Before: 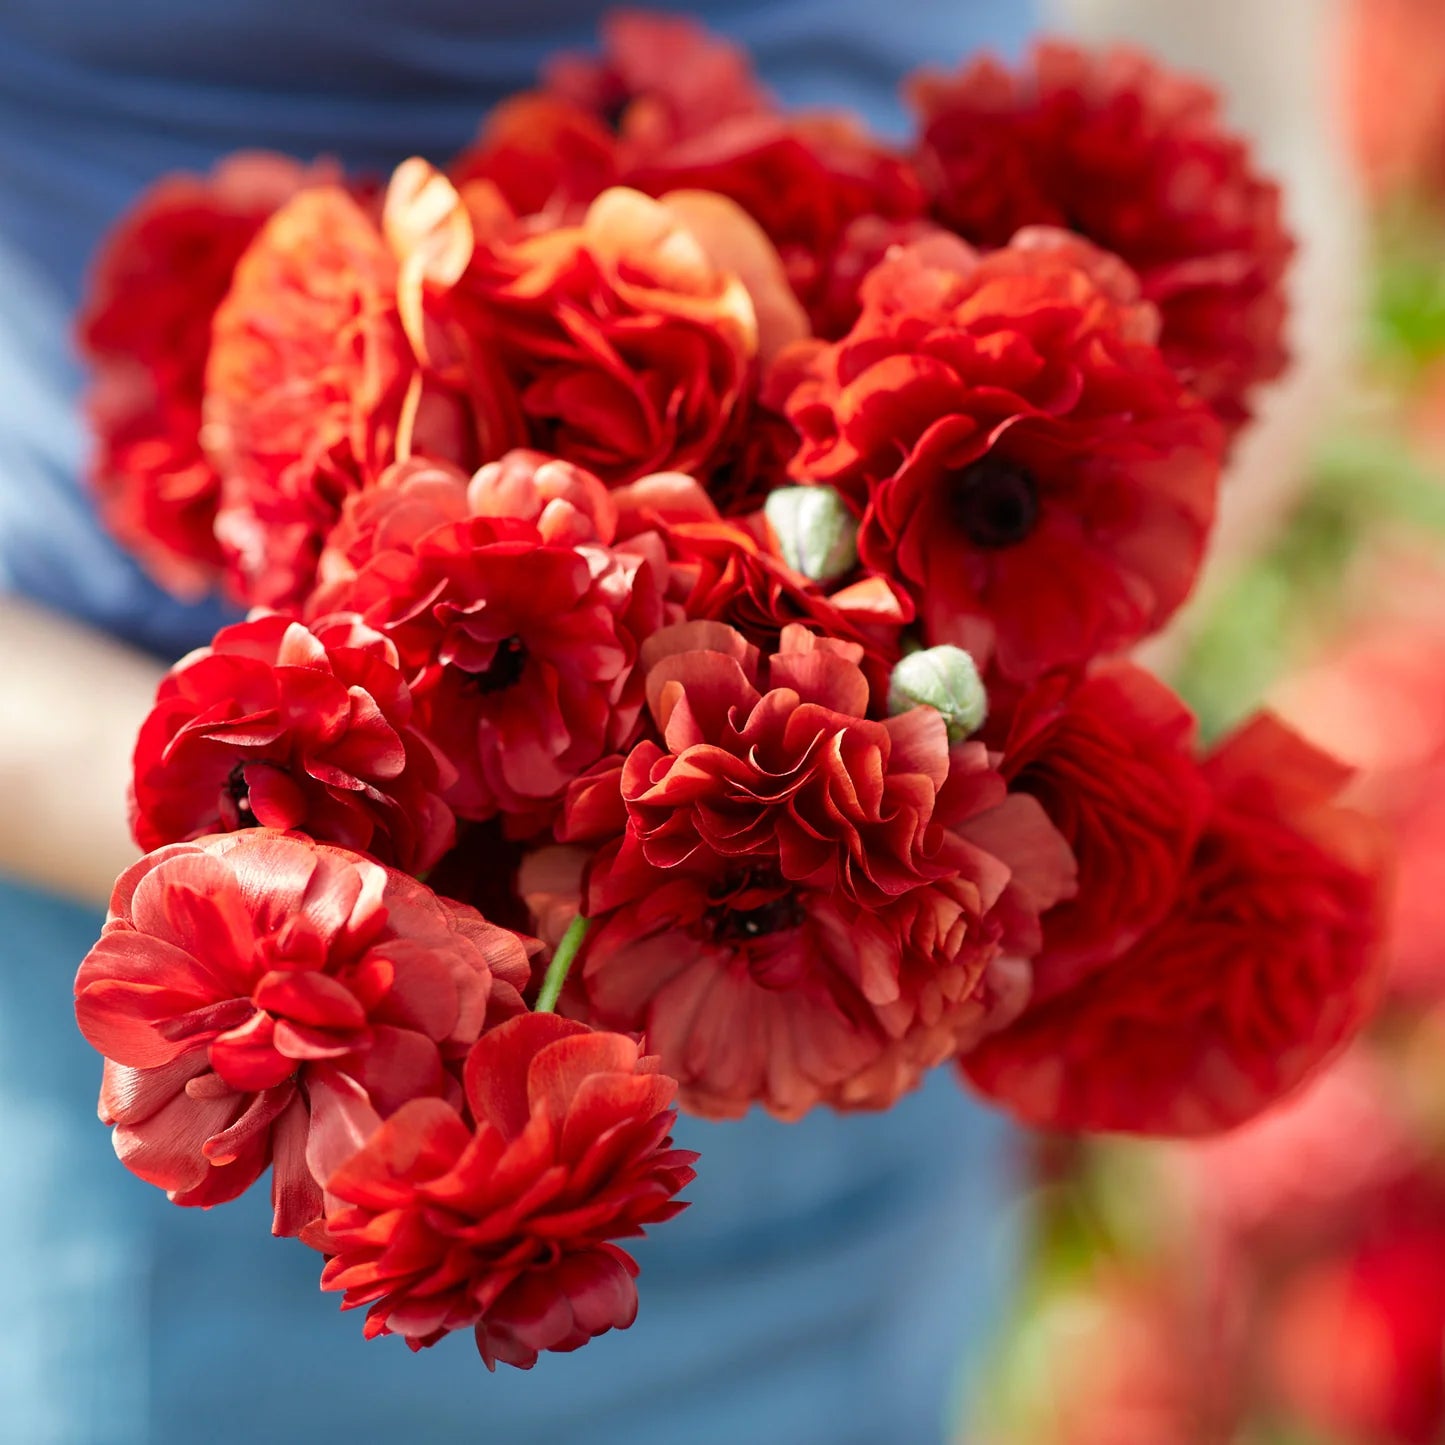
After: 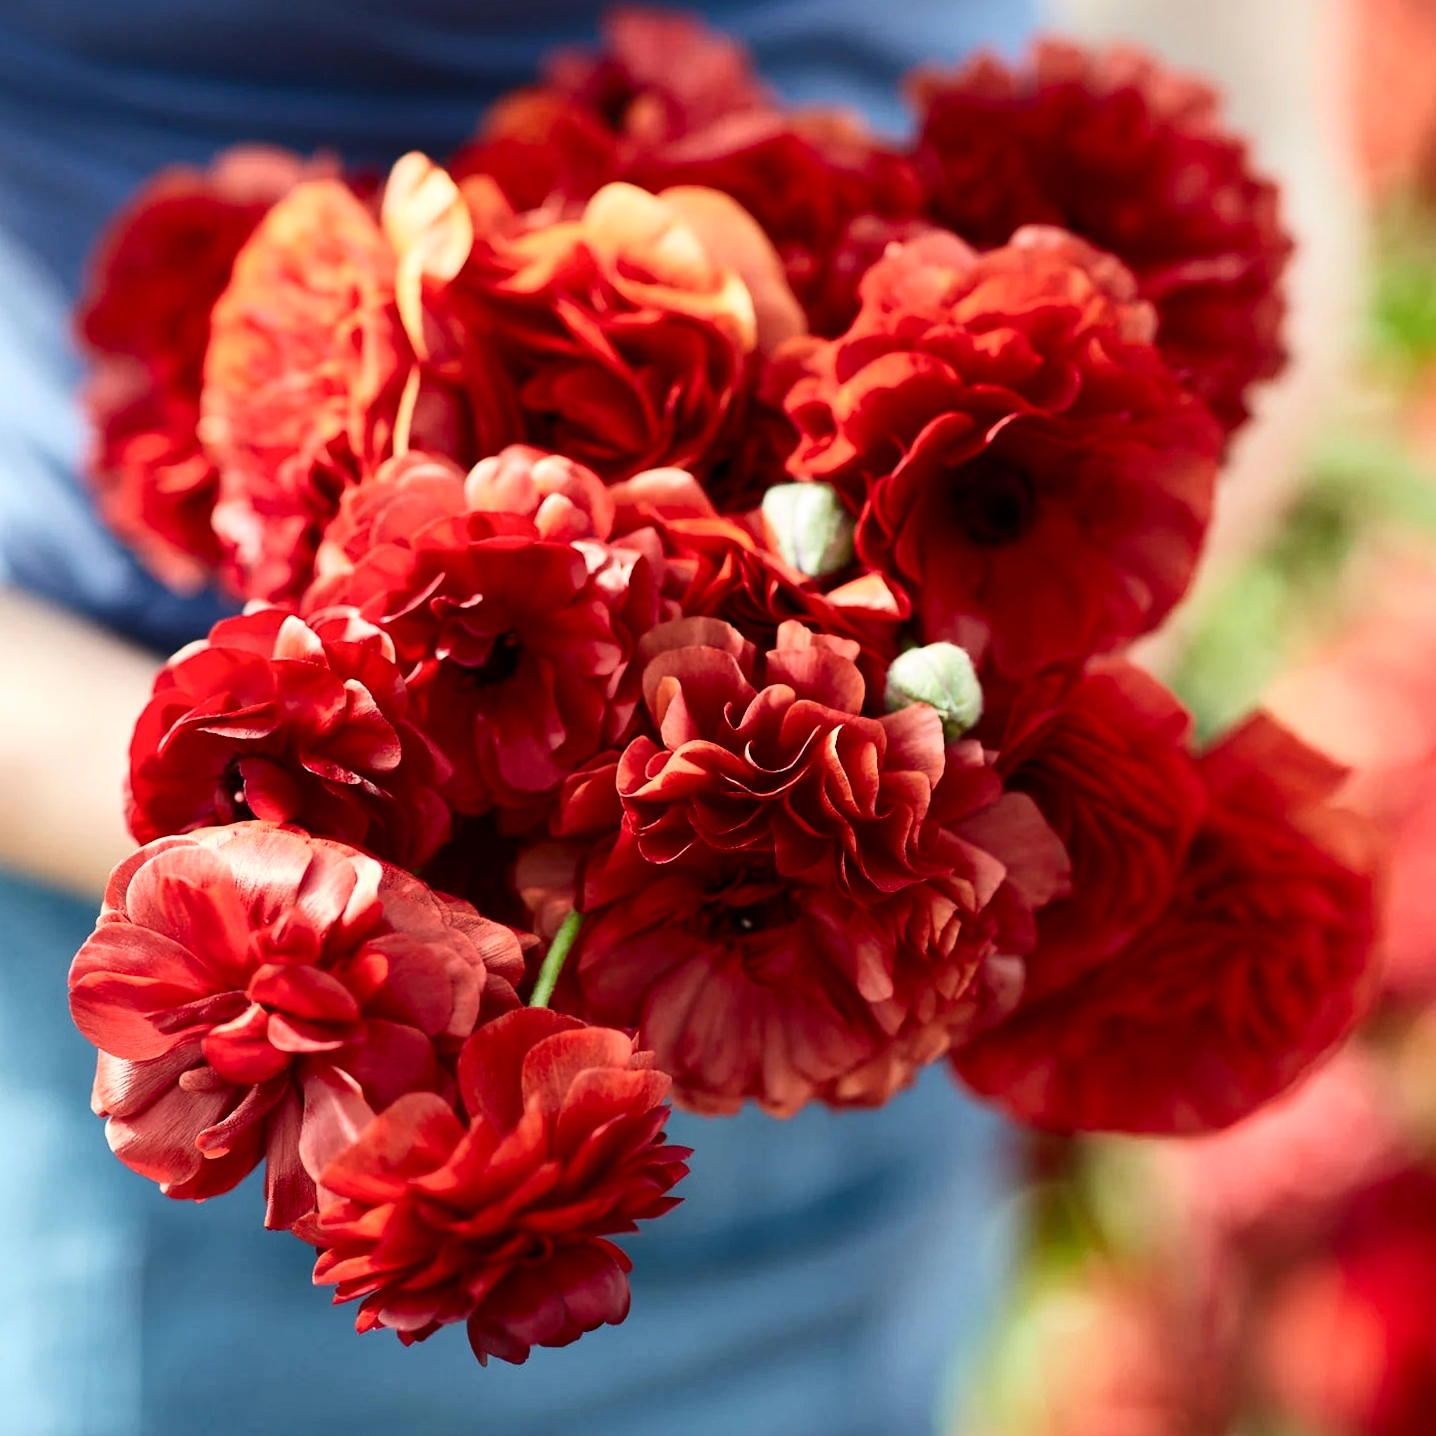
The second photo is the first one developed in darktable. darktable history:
crop and rotate: angle -0.36°
contrast brightness saturation: contrast 0.274
